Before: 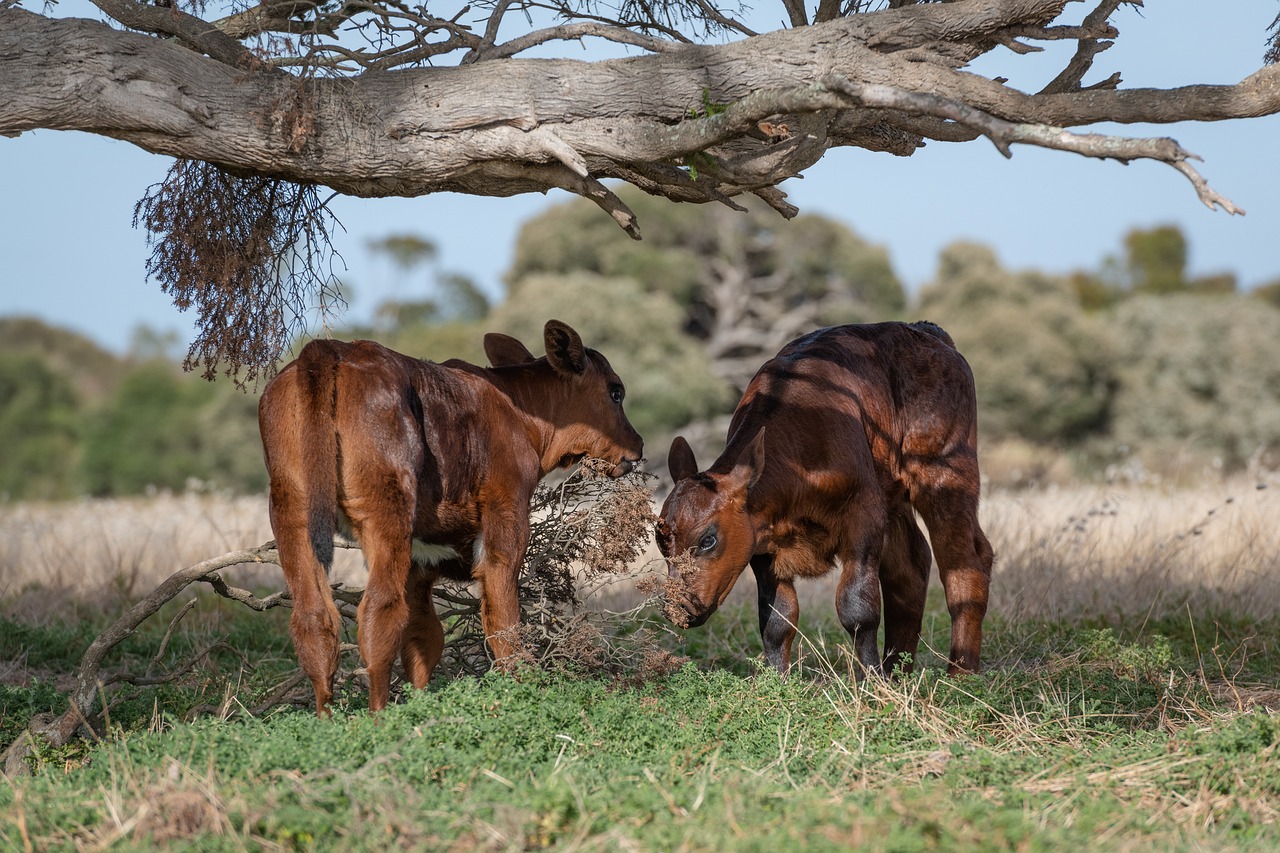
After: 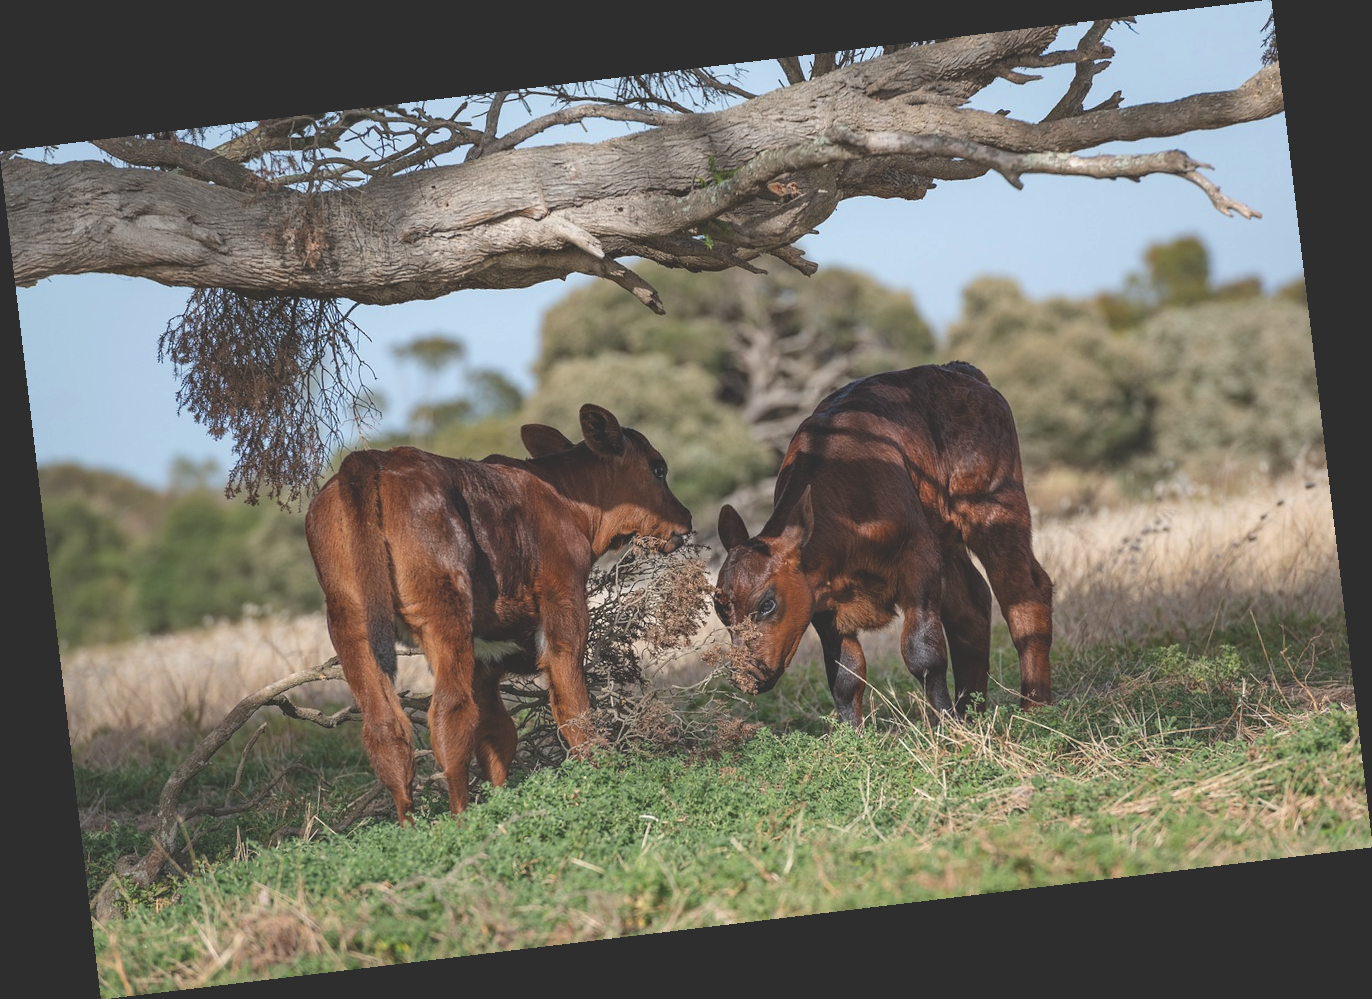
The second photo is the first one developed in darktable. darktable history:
haze removal: compatibility mode true, adaptive false
rotate and perspective: rotation -6.83°, automatic cropping off
exposure: black level correction -0.028, compensate highlight preservation false
